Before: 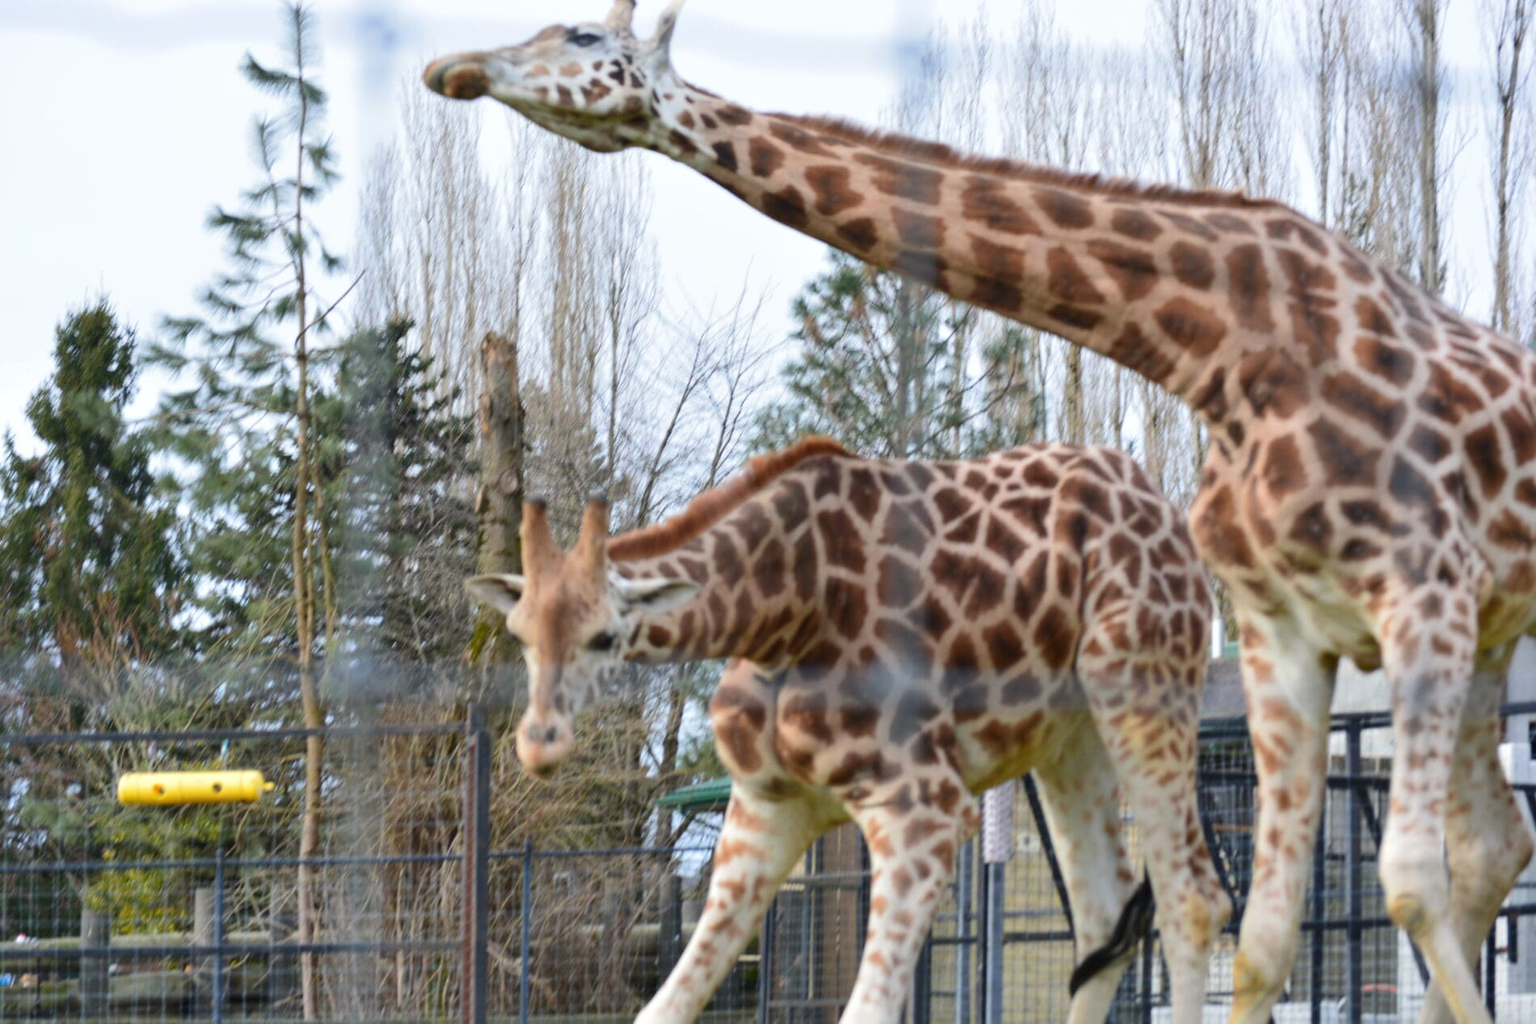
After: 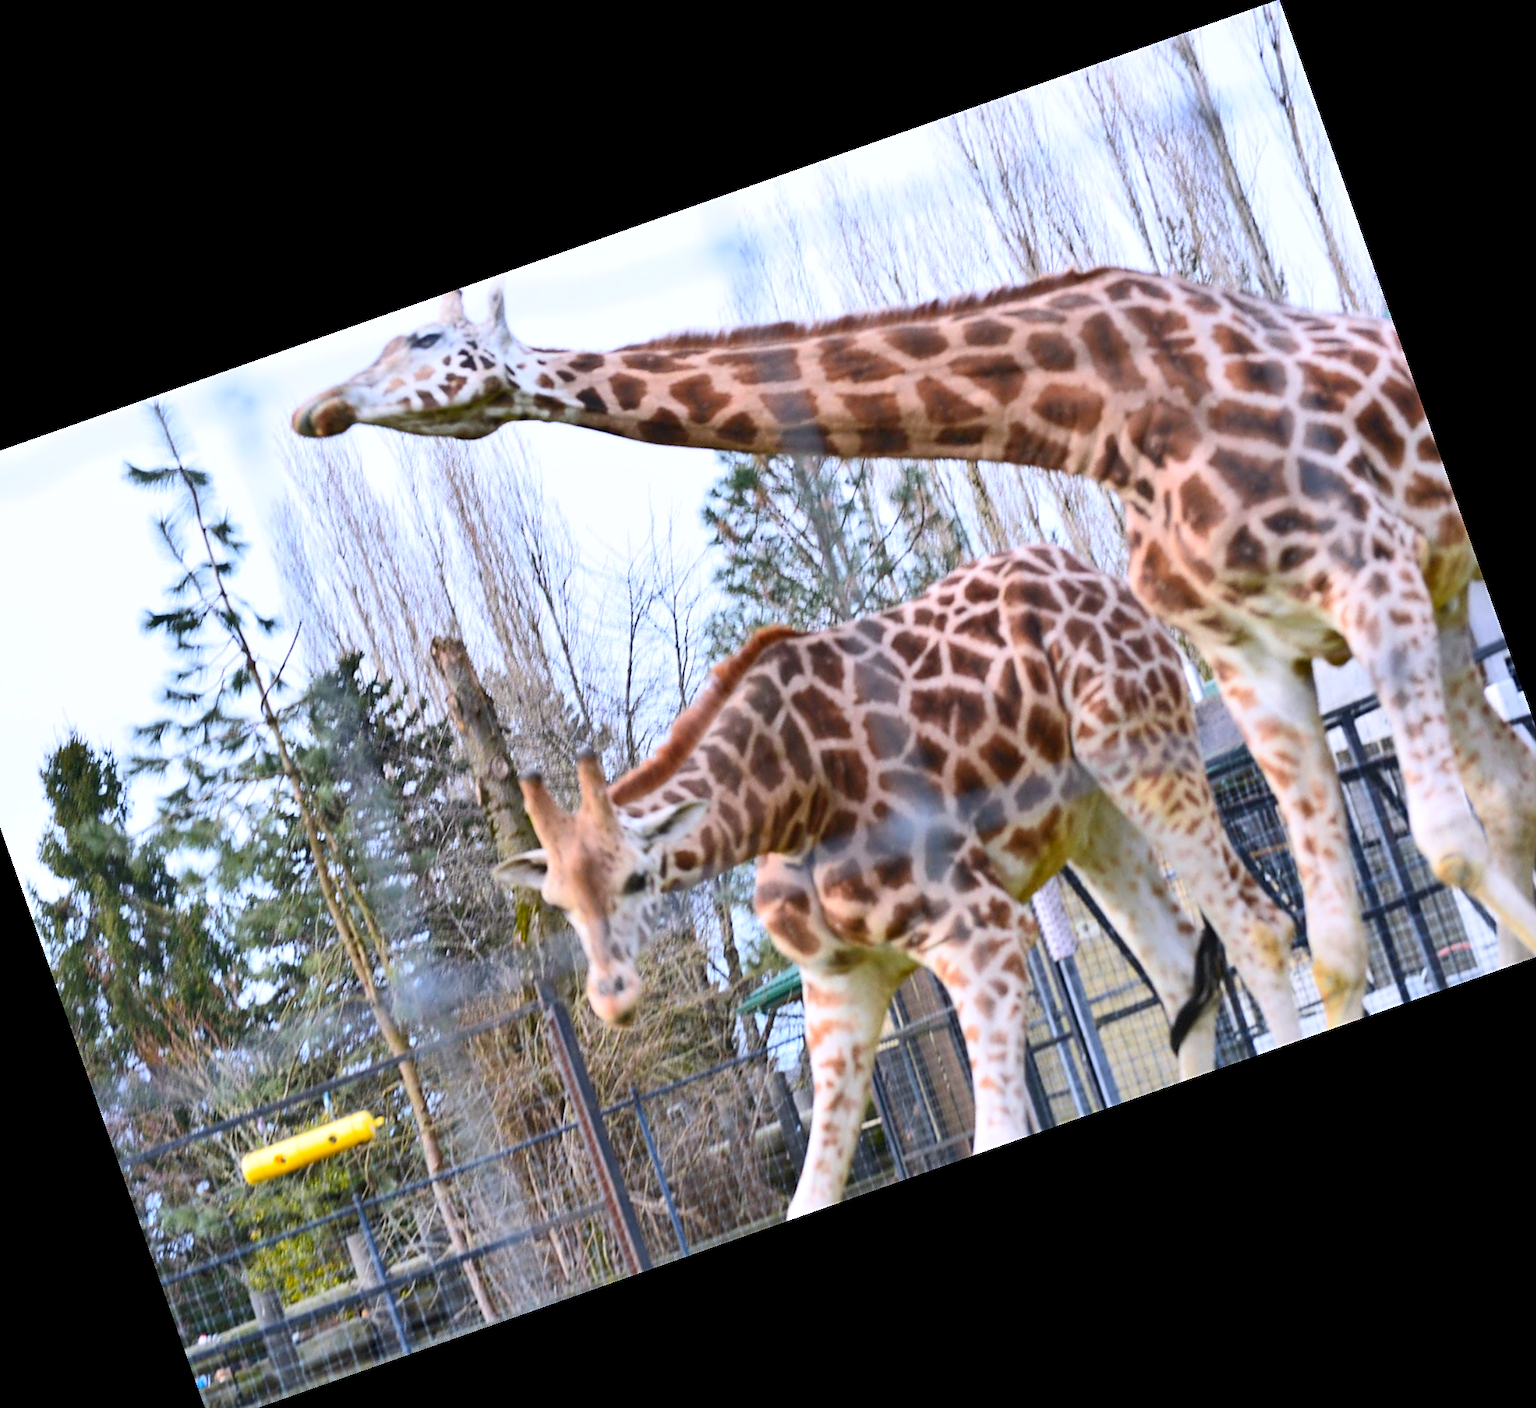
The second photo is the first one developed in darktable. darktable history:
crop and rotate: angle 19.43°, left 6.812%, right 4.125%, bottom 1.087%
shadows and highlights: shadows 12, white point adjustment 1.2, soften with gaussian
white balance: red 1.004, blue 1.096
contrast brightness saturation: contrast 0.2, brightness 0.16, saturation 0.22
sharpen: on, module defaults
vibrance: on, module defaults
